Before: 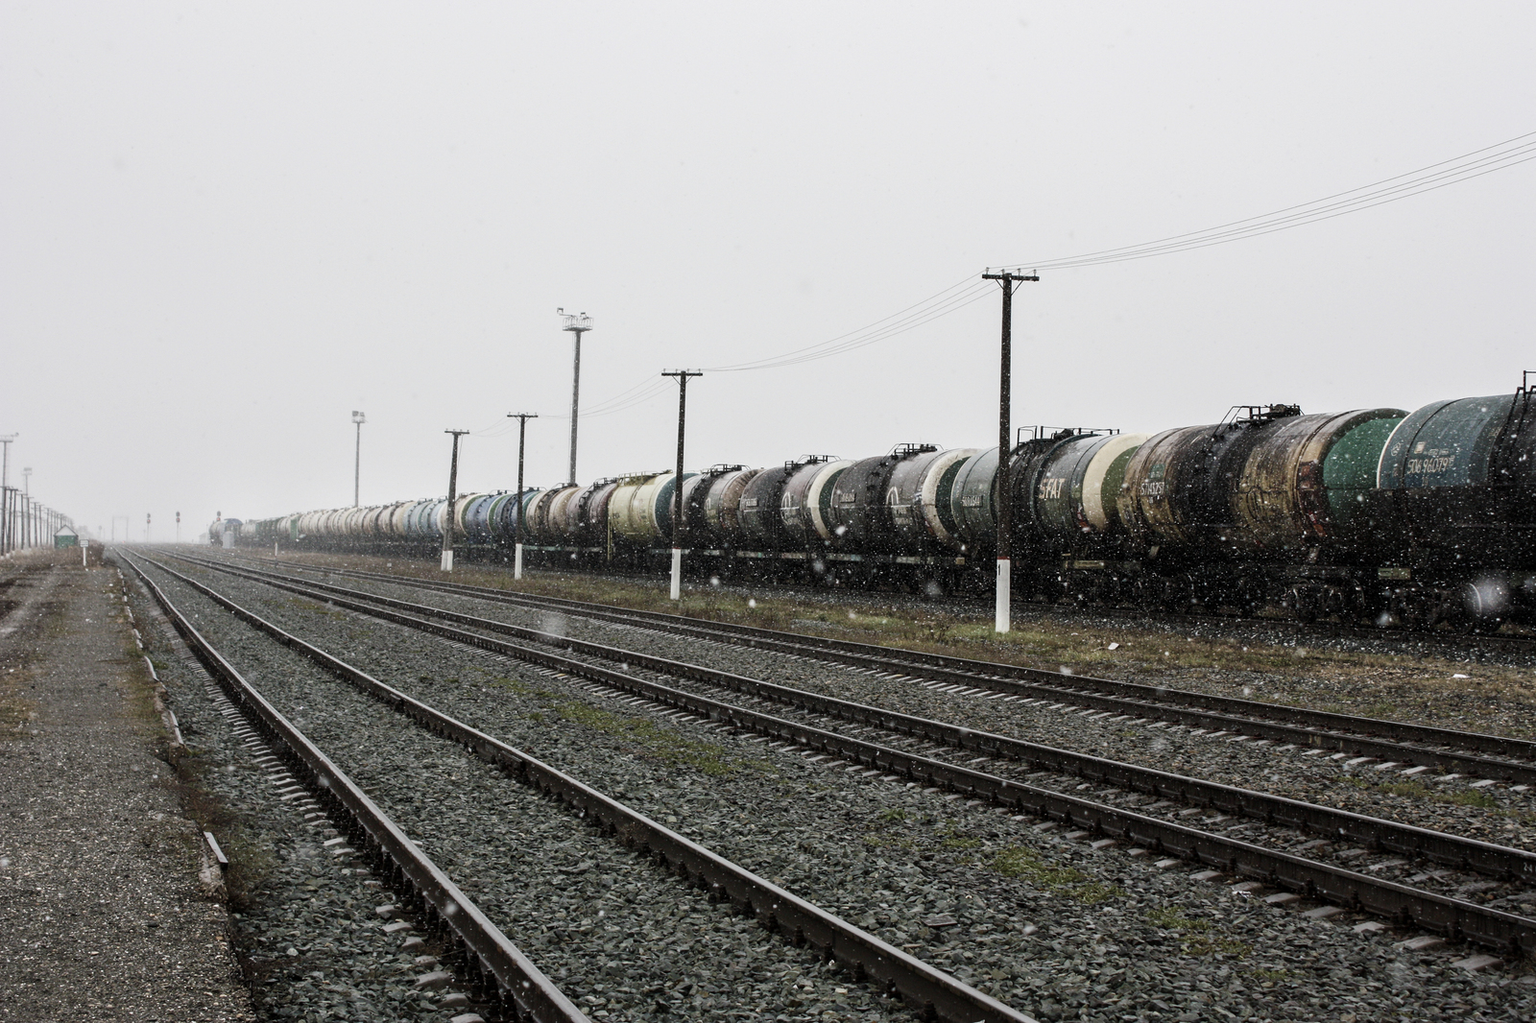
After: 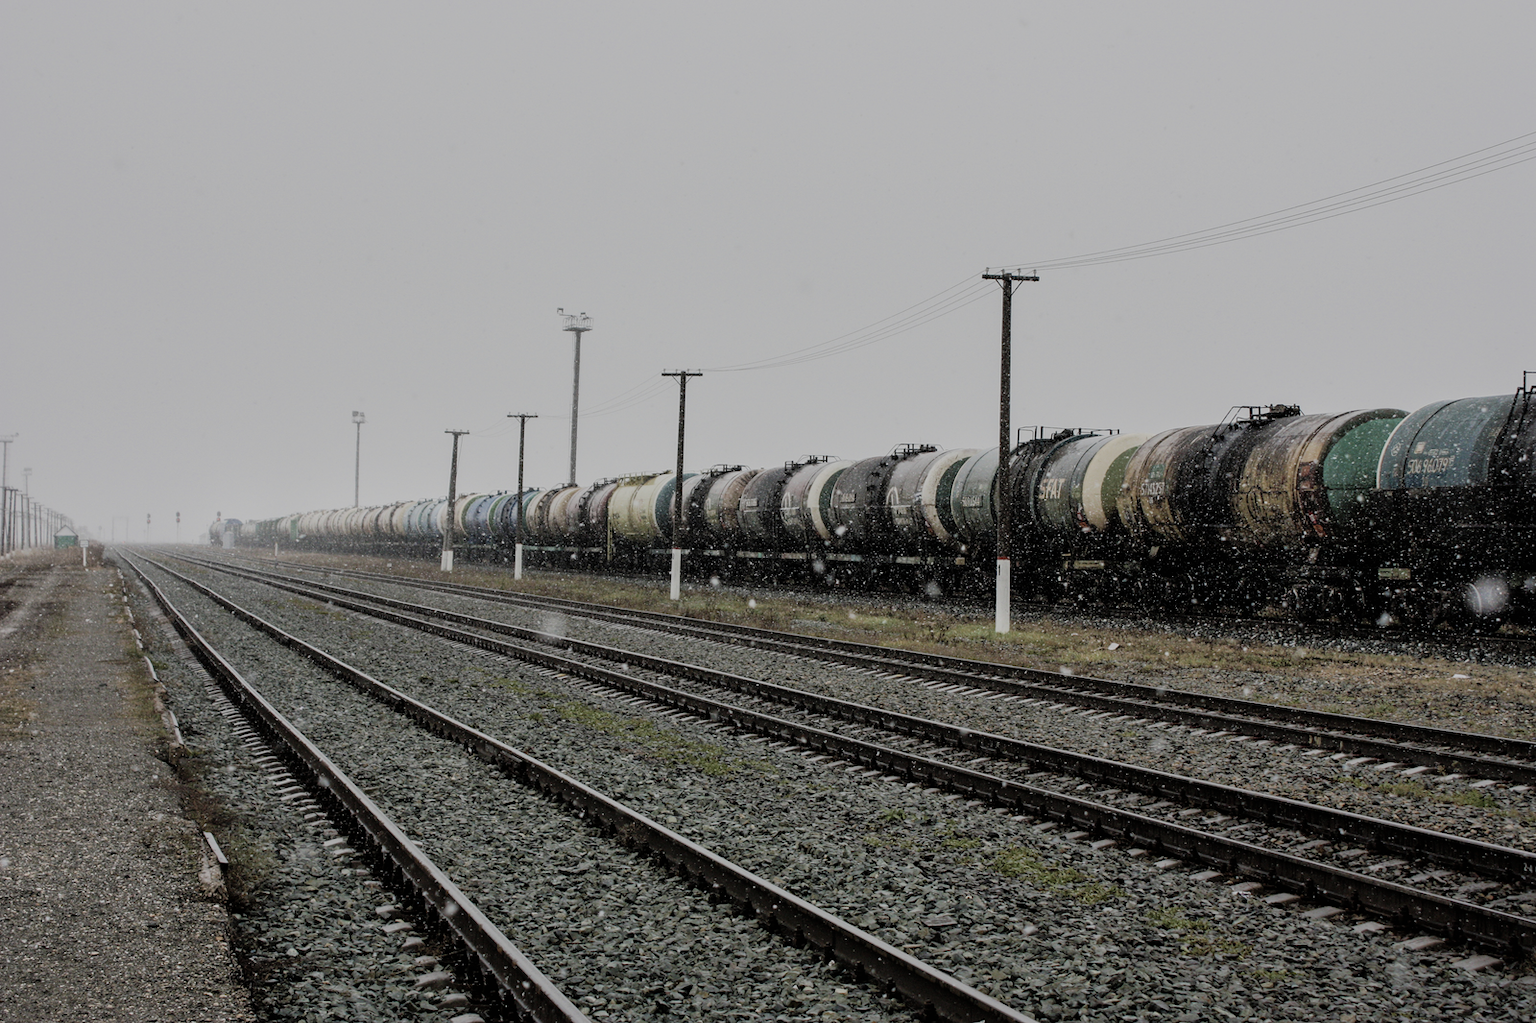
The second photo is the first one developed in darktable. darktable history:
shadows and highlights: on, module defaults
filmic rgb: black relative exposure -7.65 EV, white relative exposure 4.56 EV, hardness 3.61
